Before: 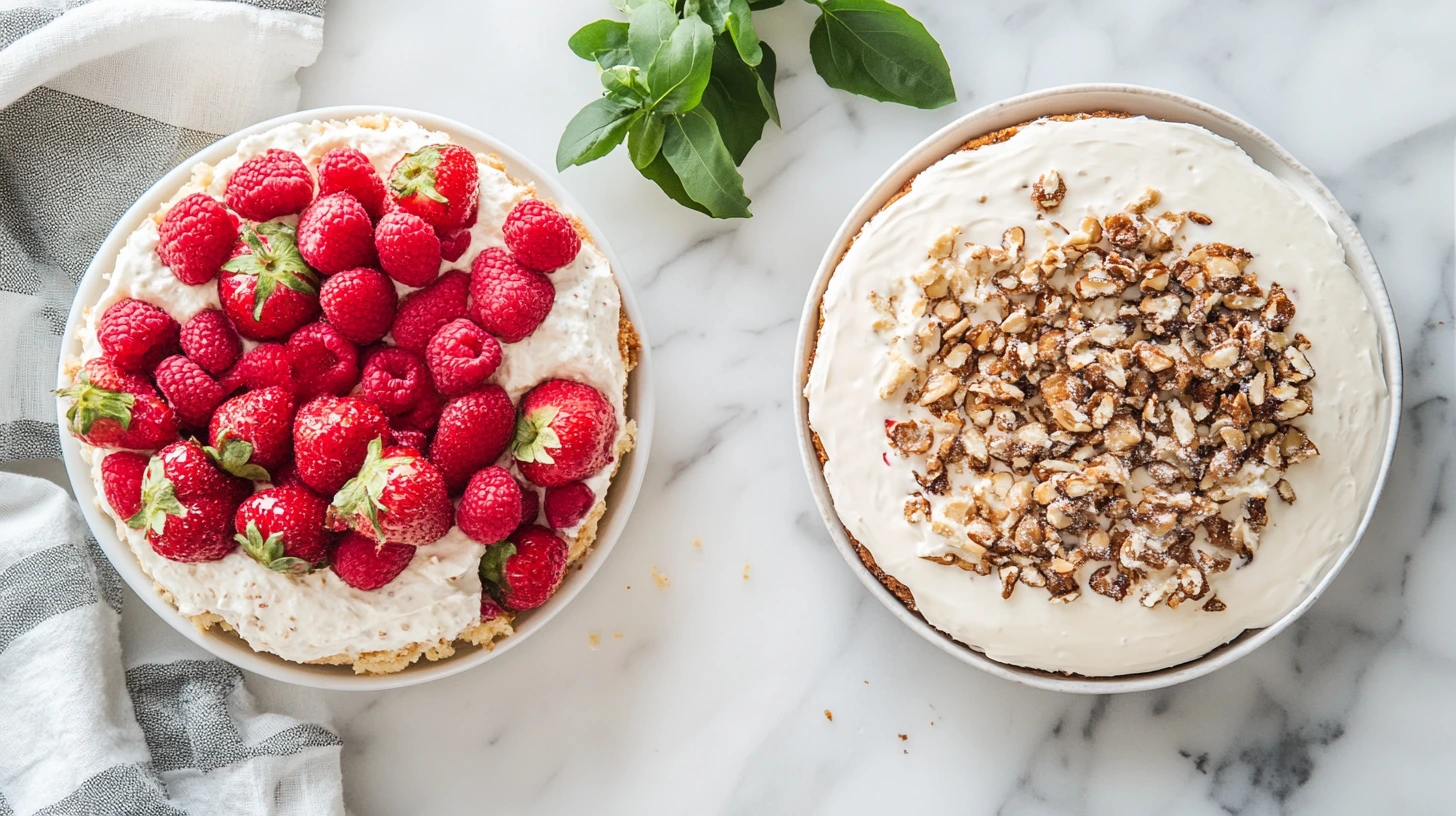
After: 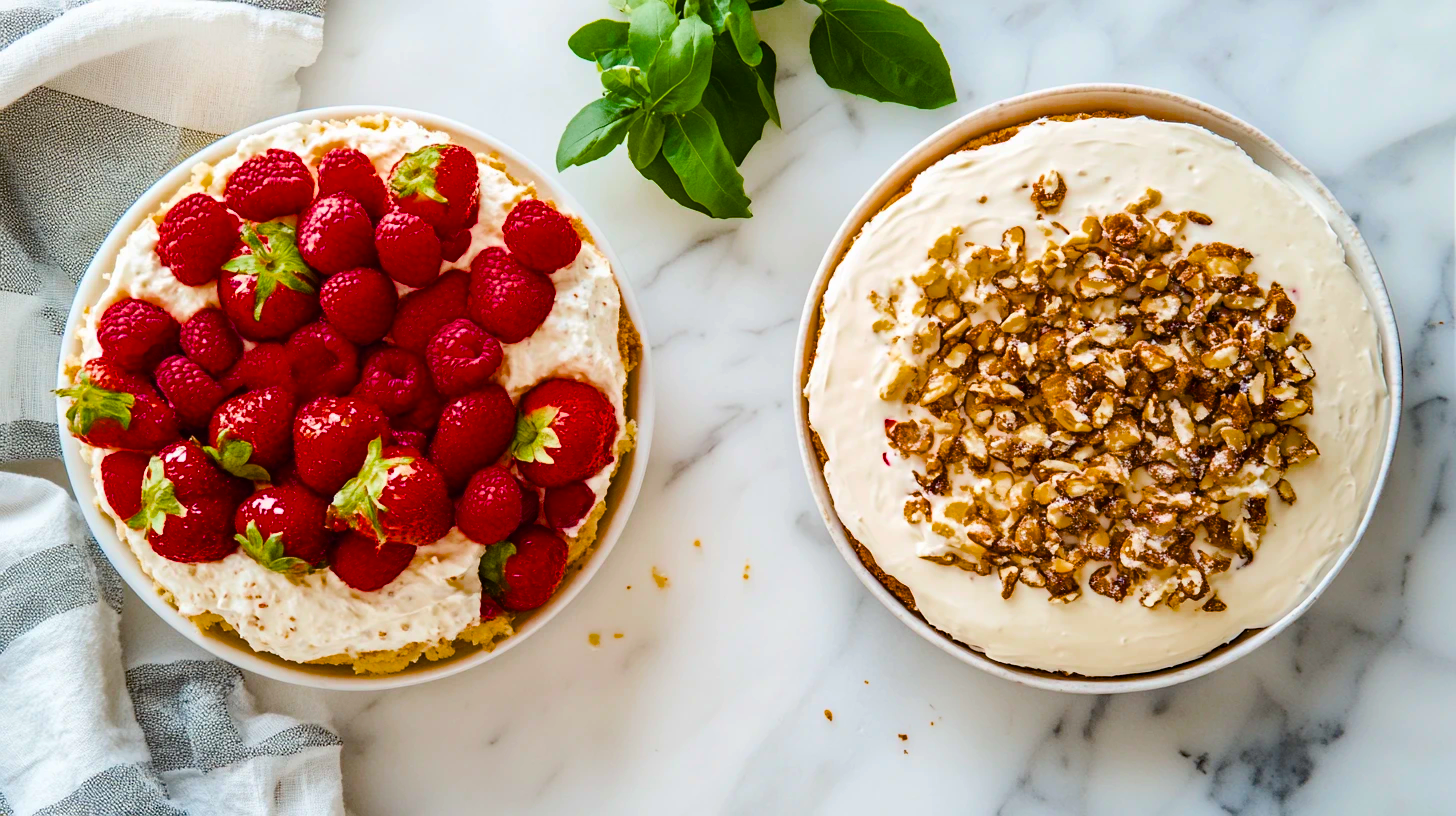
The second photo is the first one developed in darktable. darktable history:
haze removal: compatibility mode true, adaptive false
color balance rgb: linear chroma grading › global chroma 41.419%, perceptual saturation grading › global saturation 38.81%, saturation formula JzAzBz (2021)
